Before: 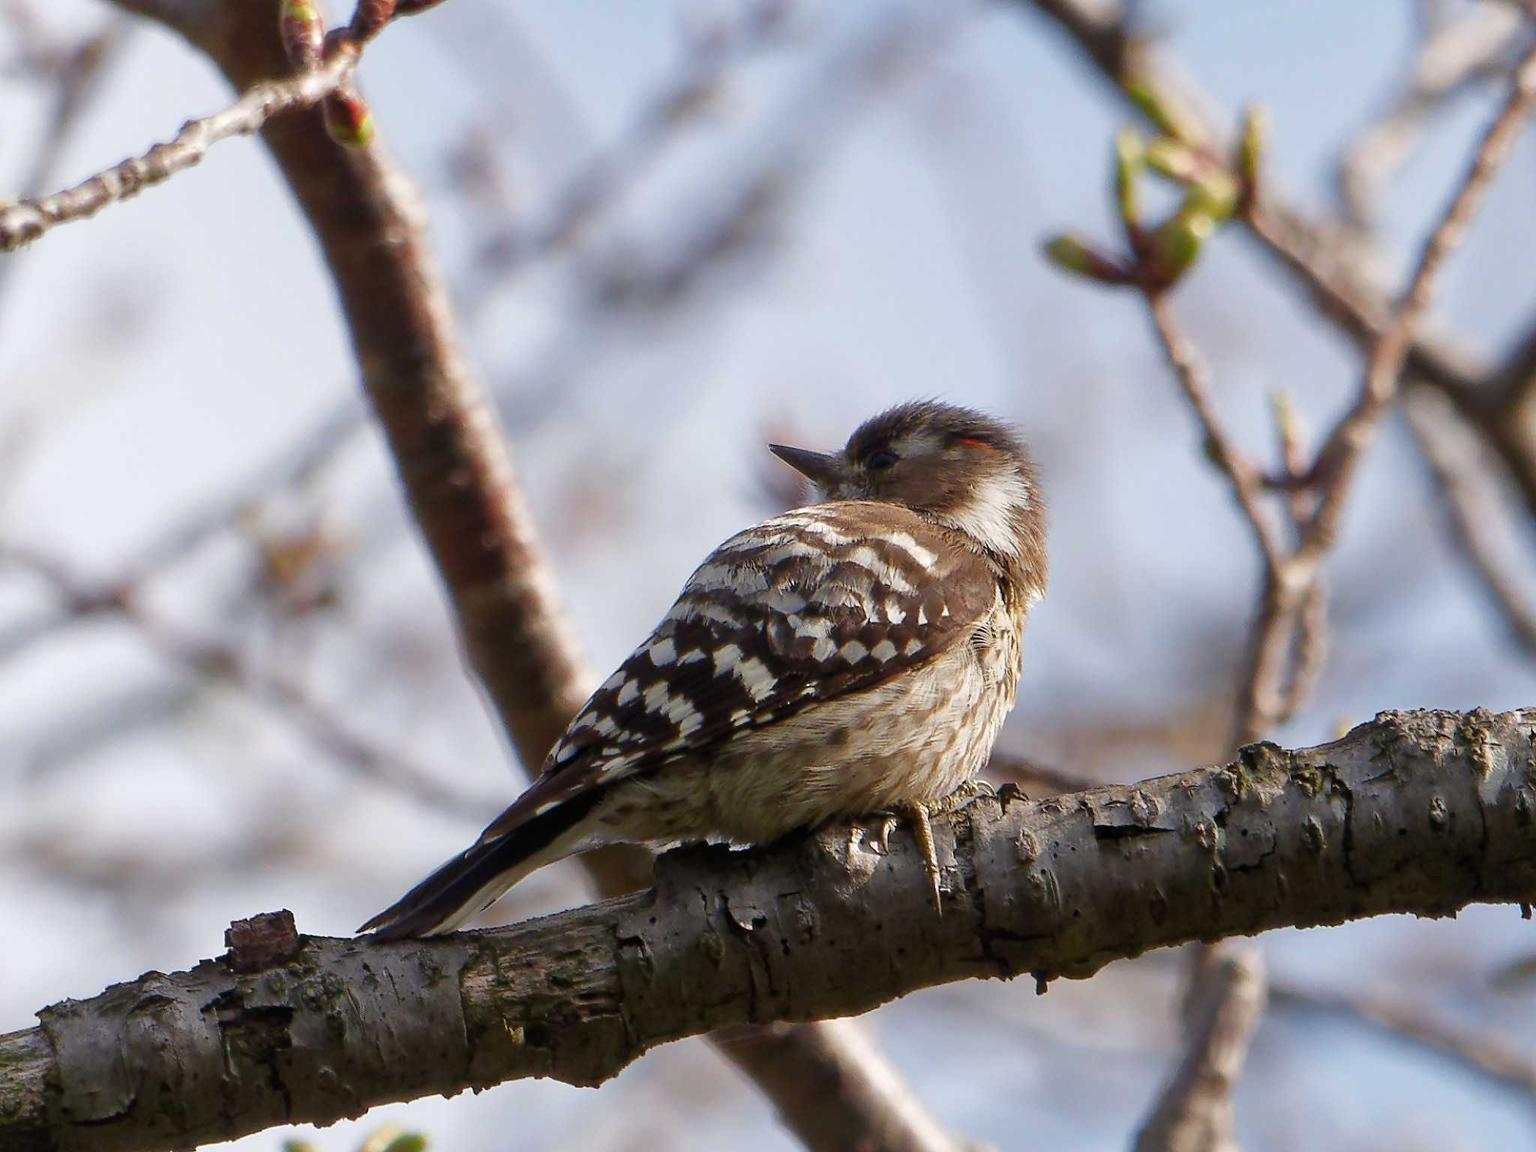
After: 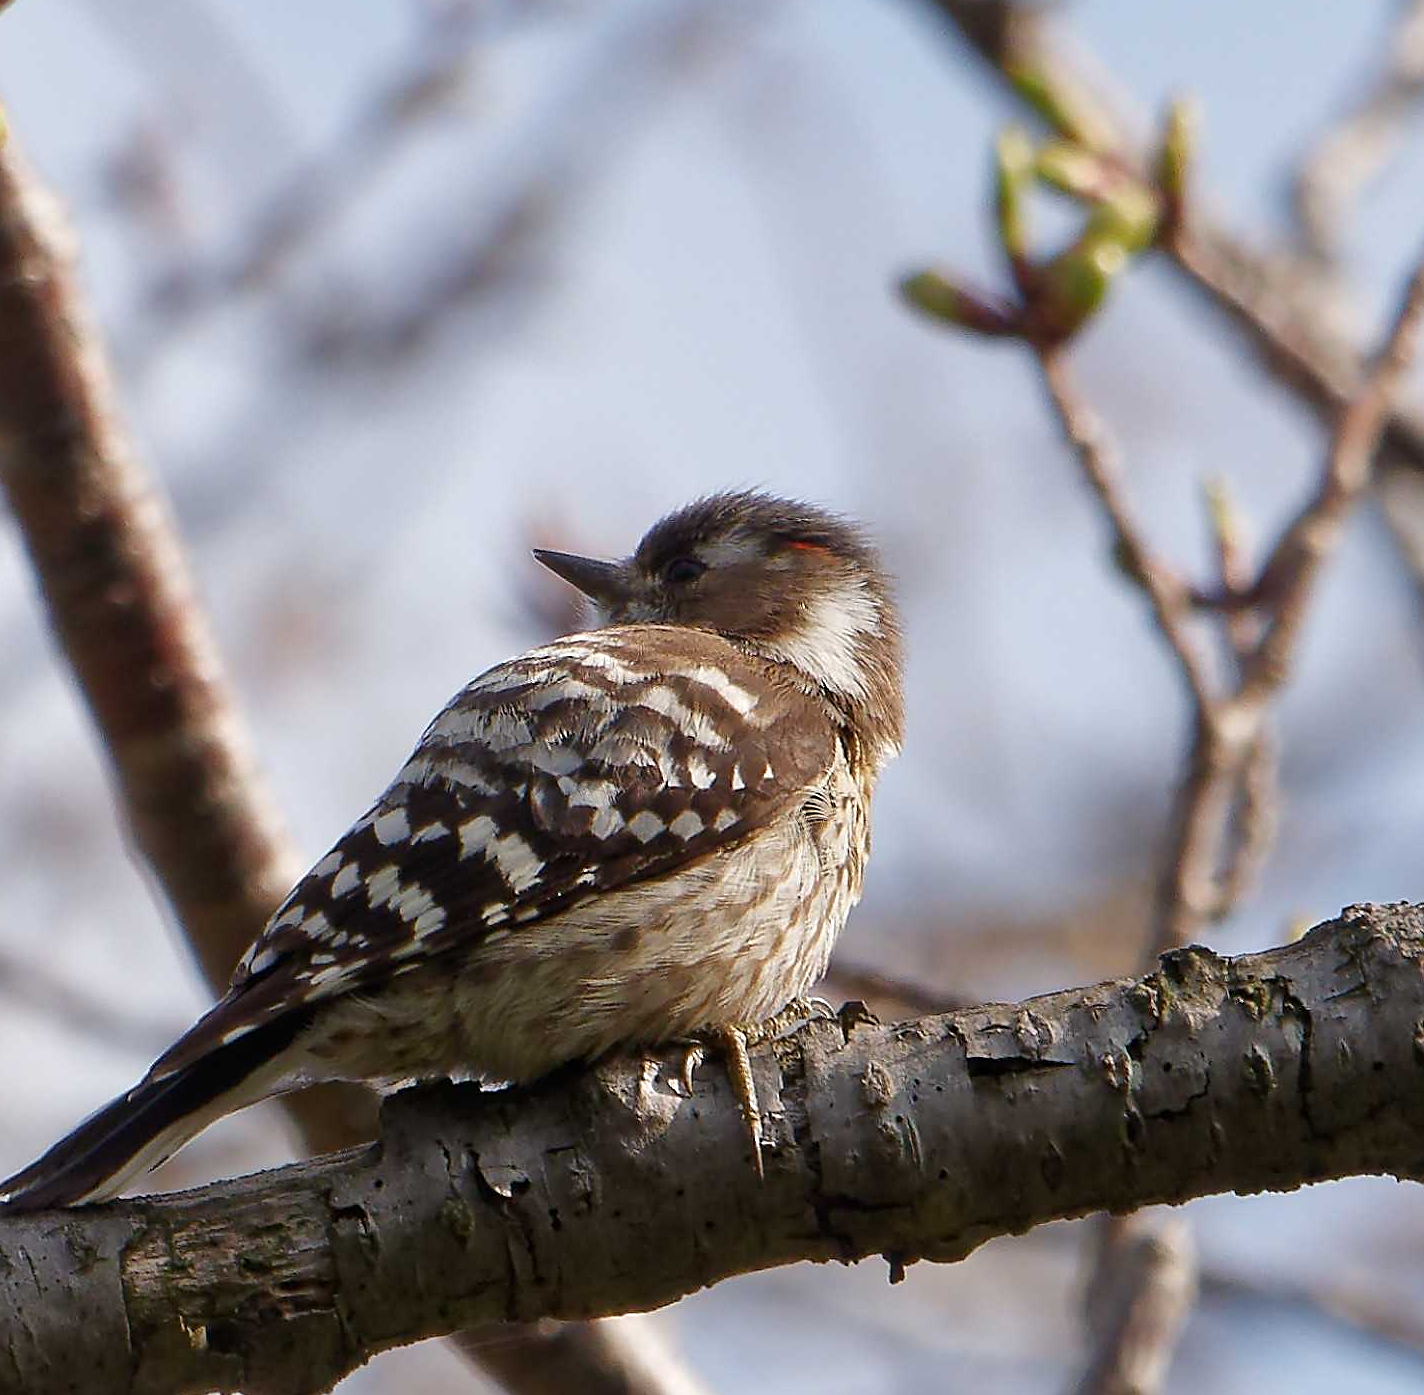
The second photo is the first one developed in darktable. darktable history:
sharpen: on, module defaults
crop and rotate: left 24.034%, top 2.838%, right 6.406%, bottom 6.299%
